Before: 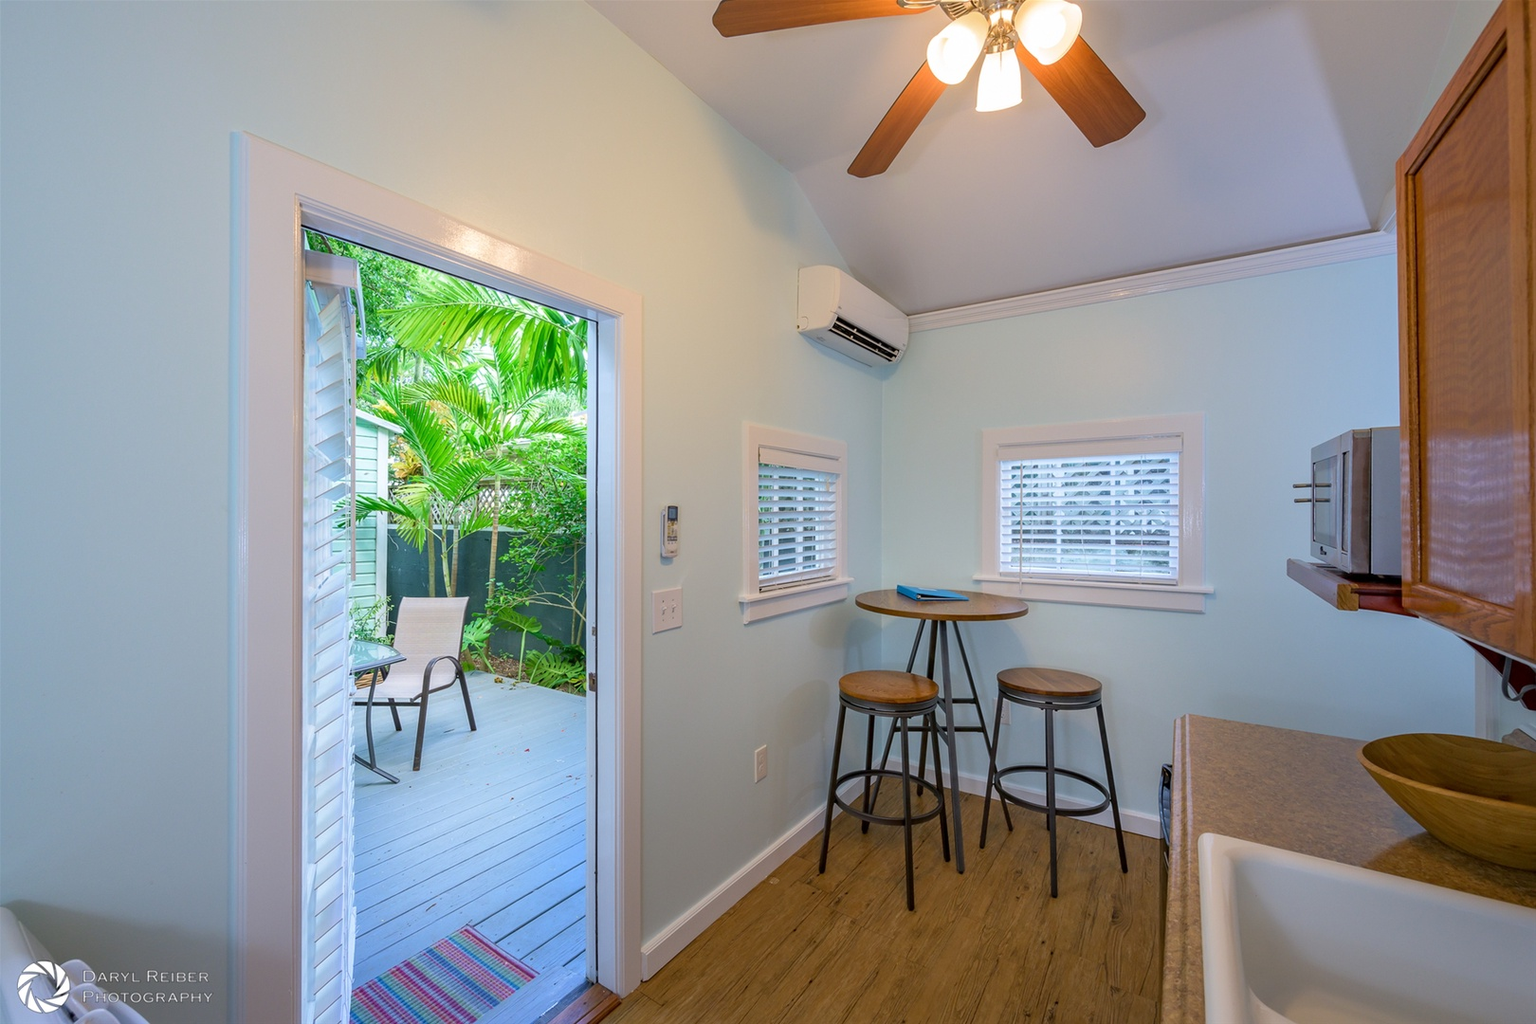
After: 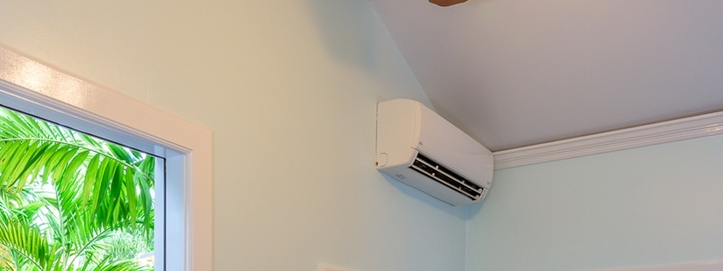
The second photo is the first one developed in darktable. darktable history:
crop: left 28.737%, top 16.841%, right 26.617%, bottom 58.047%
